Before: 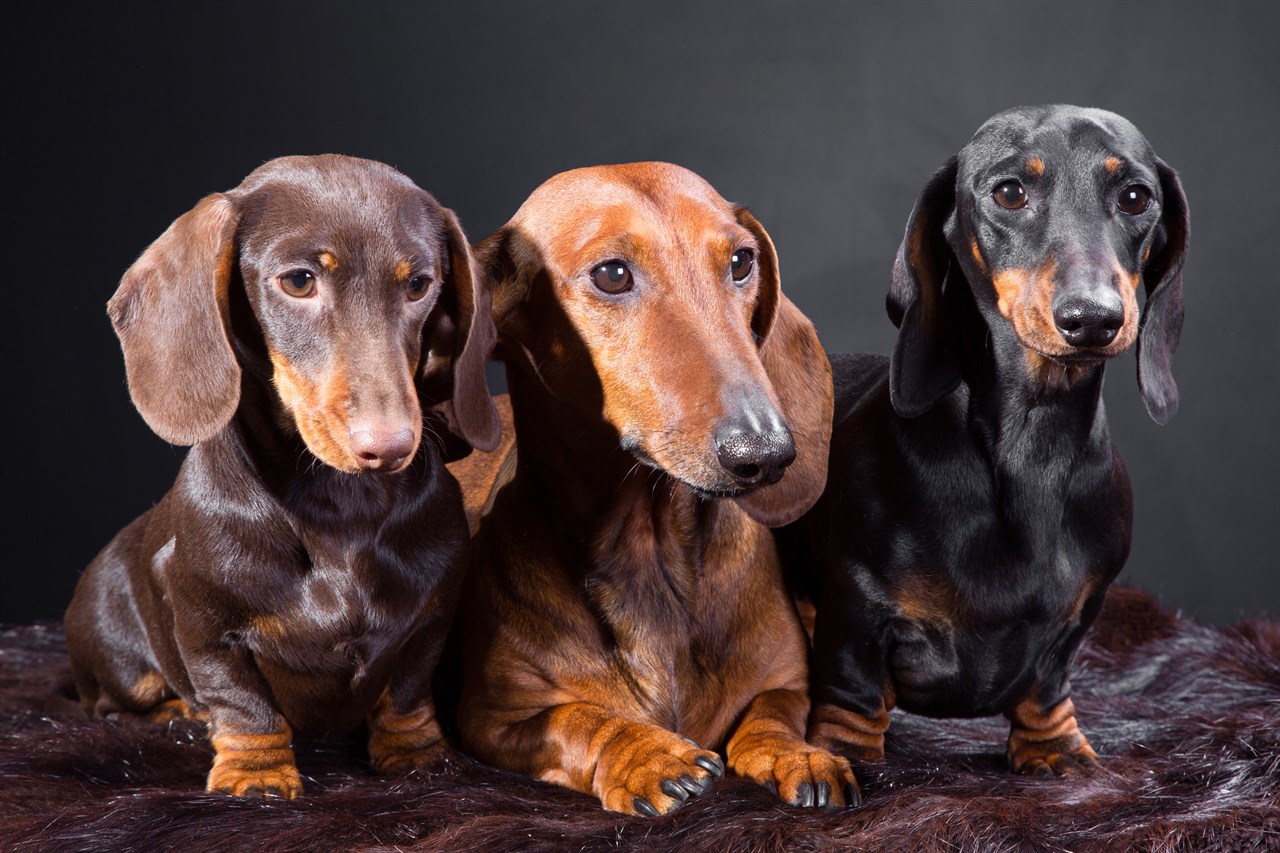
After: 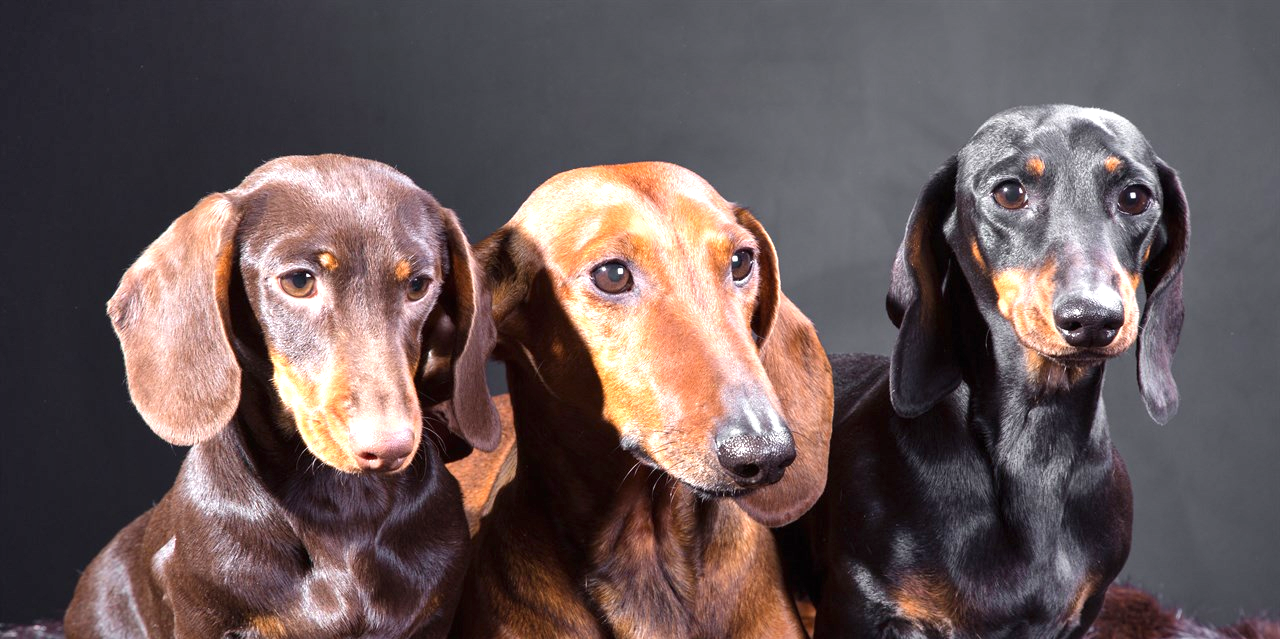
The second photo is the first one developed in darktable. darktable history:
crop: bottom 24.988%
shadows and highlights: highlights 70.7, soften with gaussian
exposure: black level correction 0, exposure 0.877 EV, compensate exposure bias true, compensate highlight preservation false
